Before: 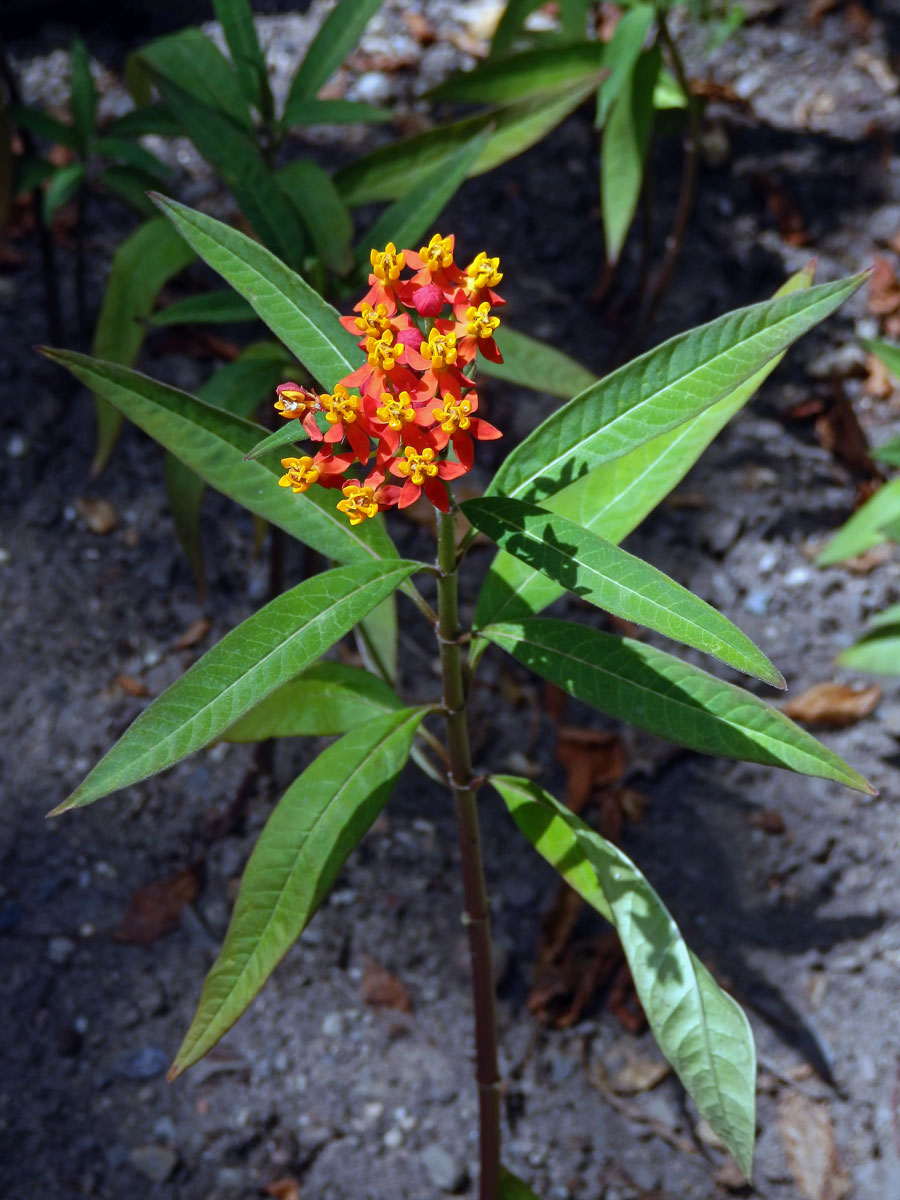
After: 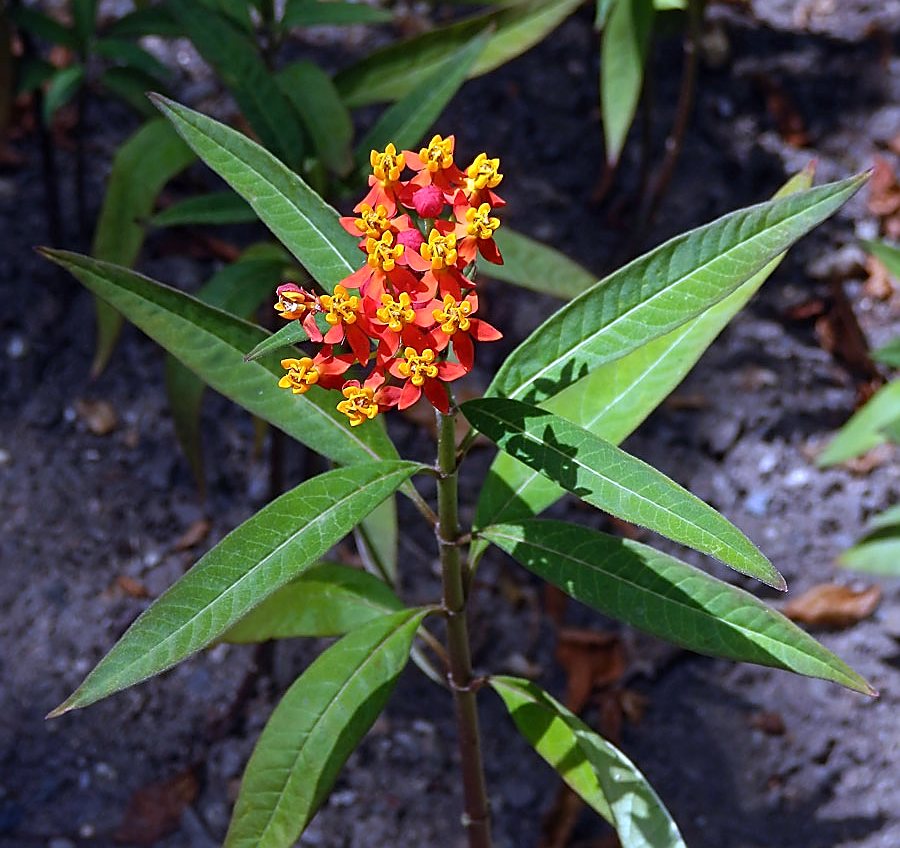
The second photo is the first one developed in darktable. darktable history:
crop and rotate: top 8.293%, bottom 20.996%
white balance: red 1.066, blue 1.119
sharpen: radius 1.4, amount 1.25, threshold 0.7
